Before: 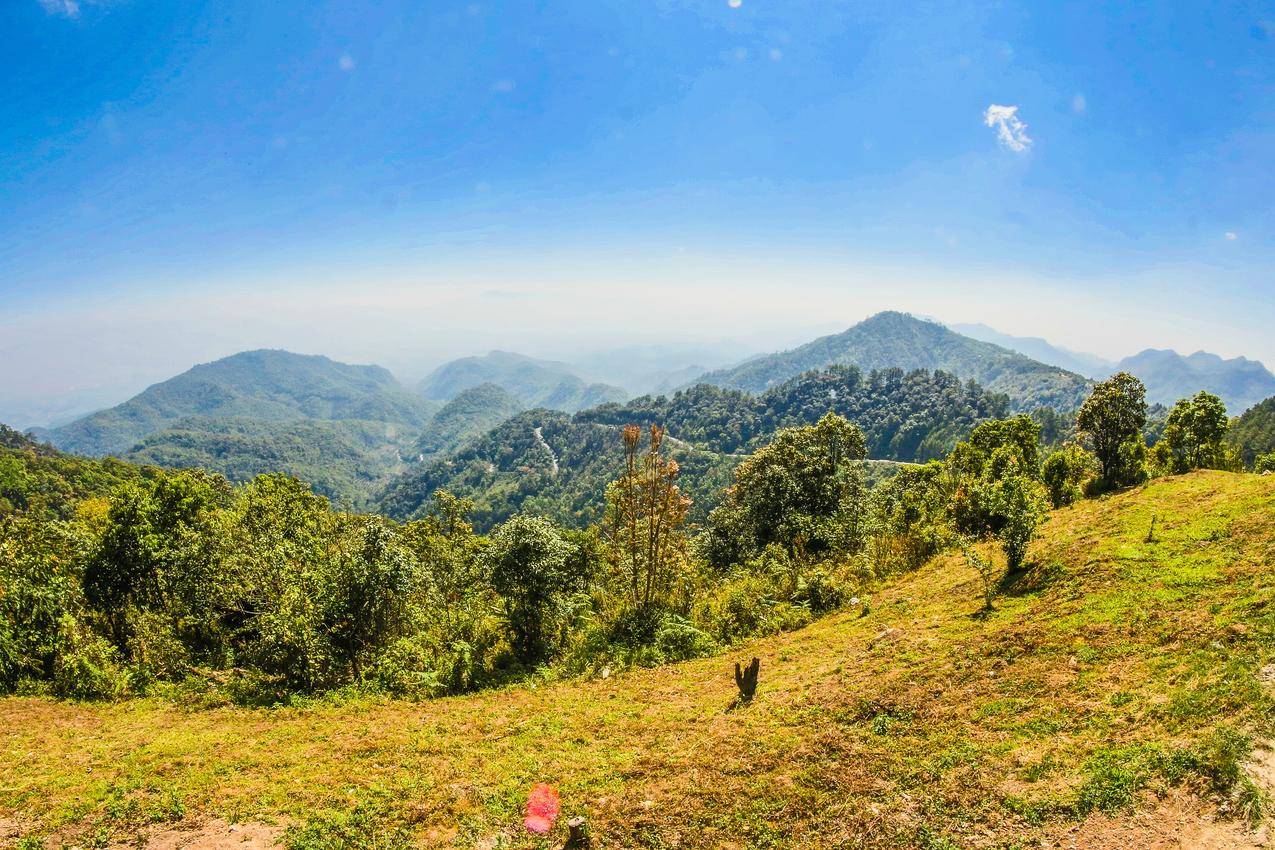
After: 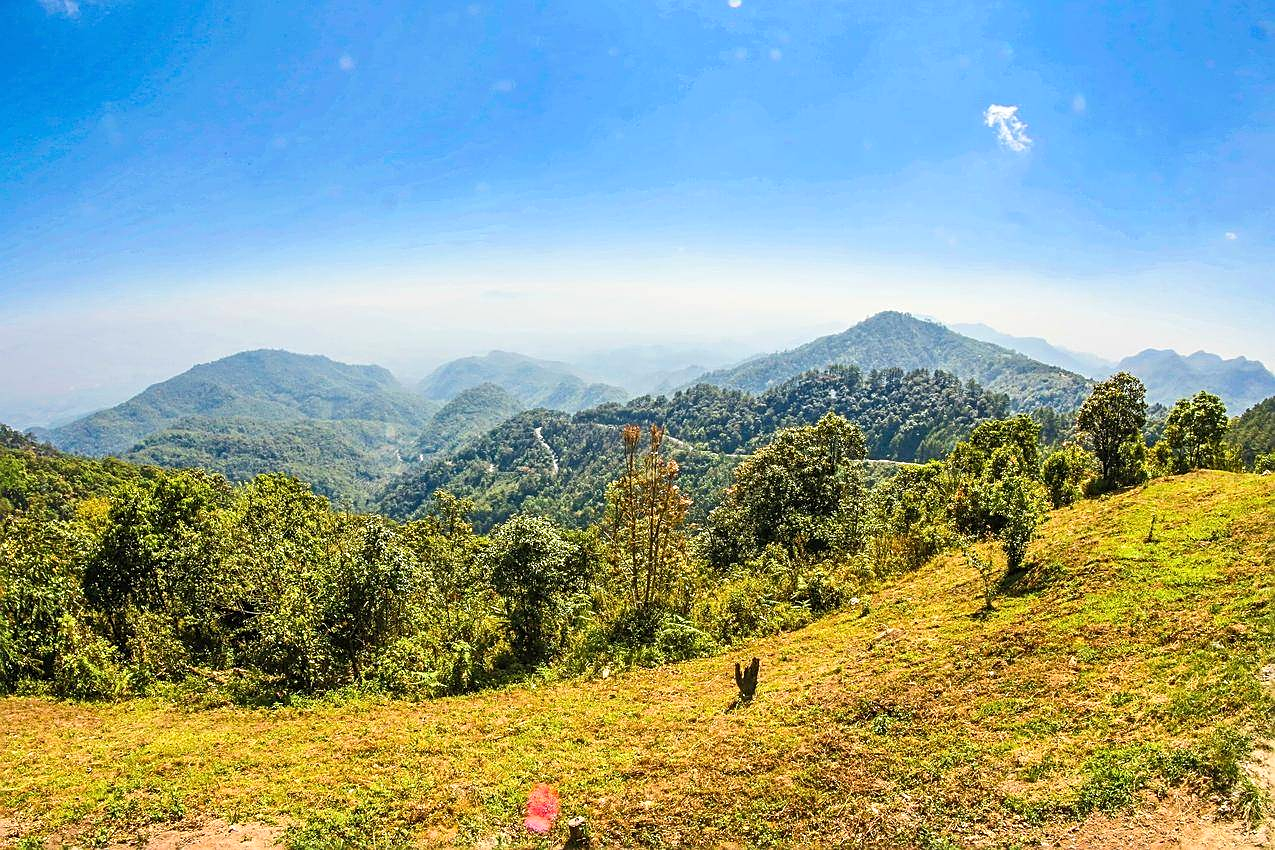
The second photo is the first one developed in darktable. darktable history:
sharpen: on, module defaults
exposure: black level correction 0, exposure 0.2 EV, compensate highlight preservation false
